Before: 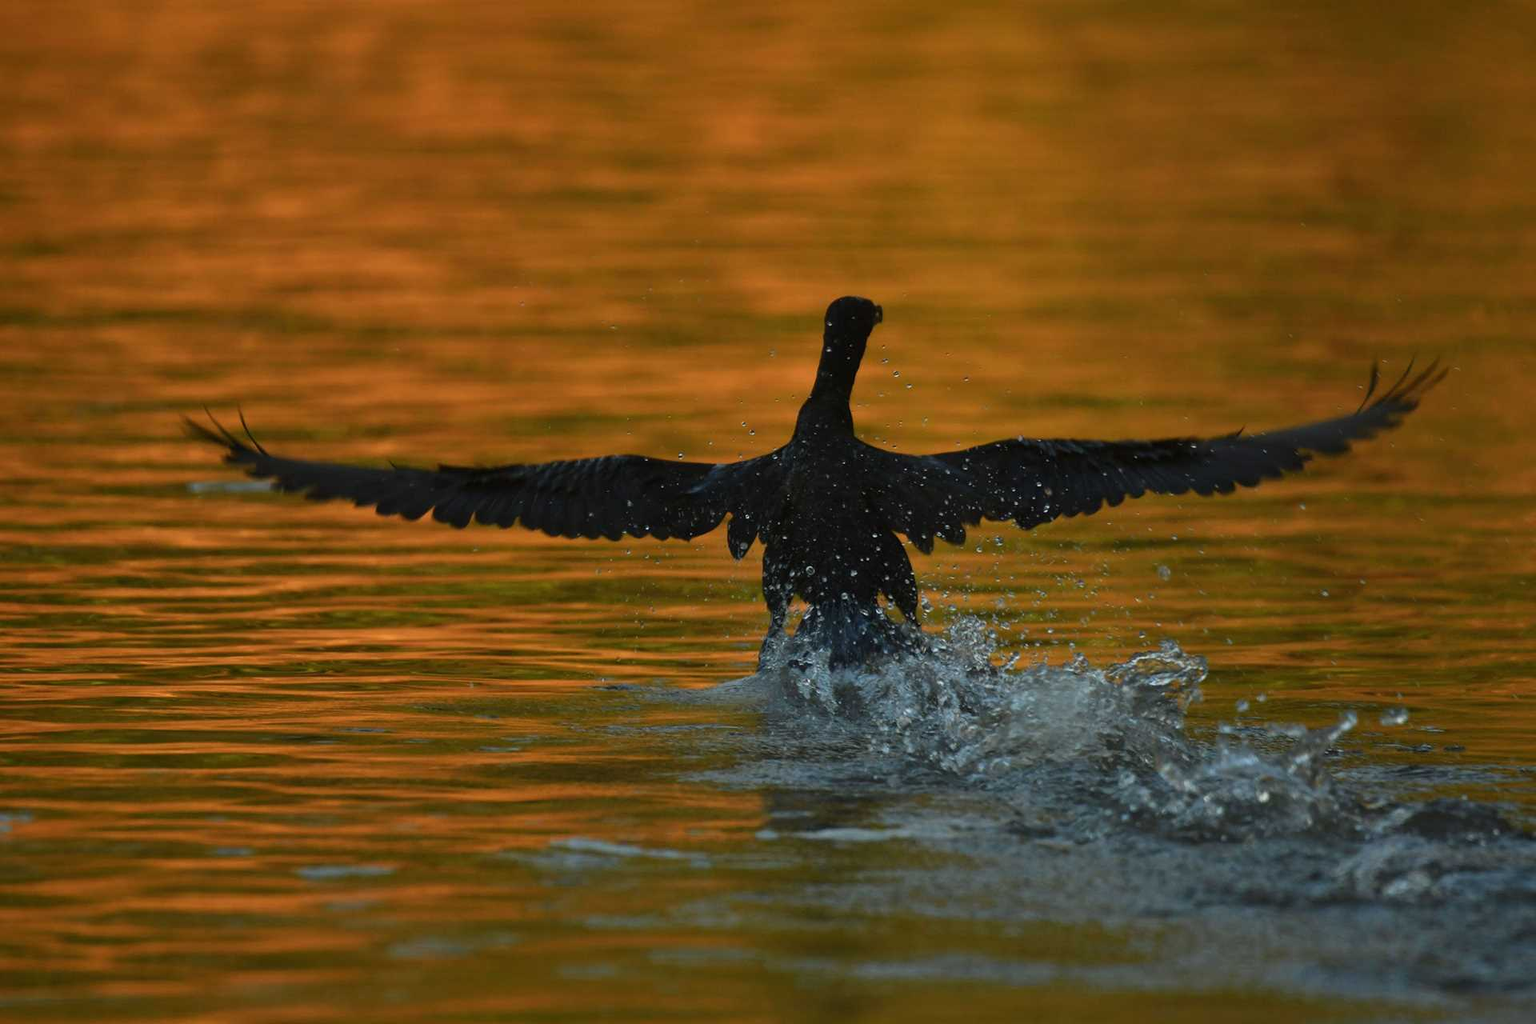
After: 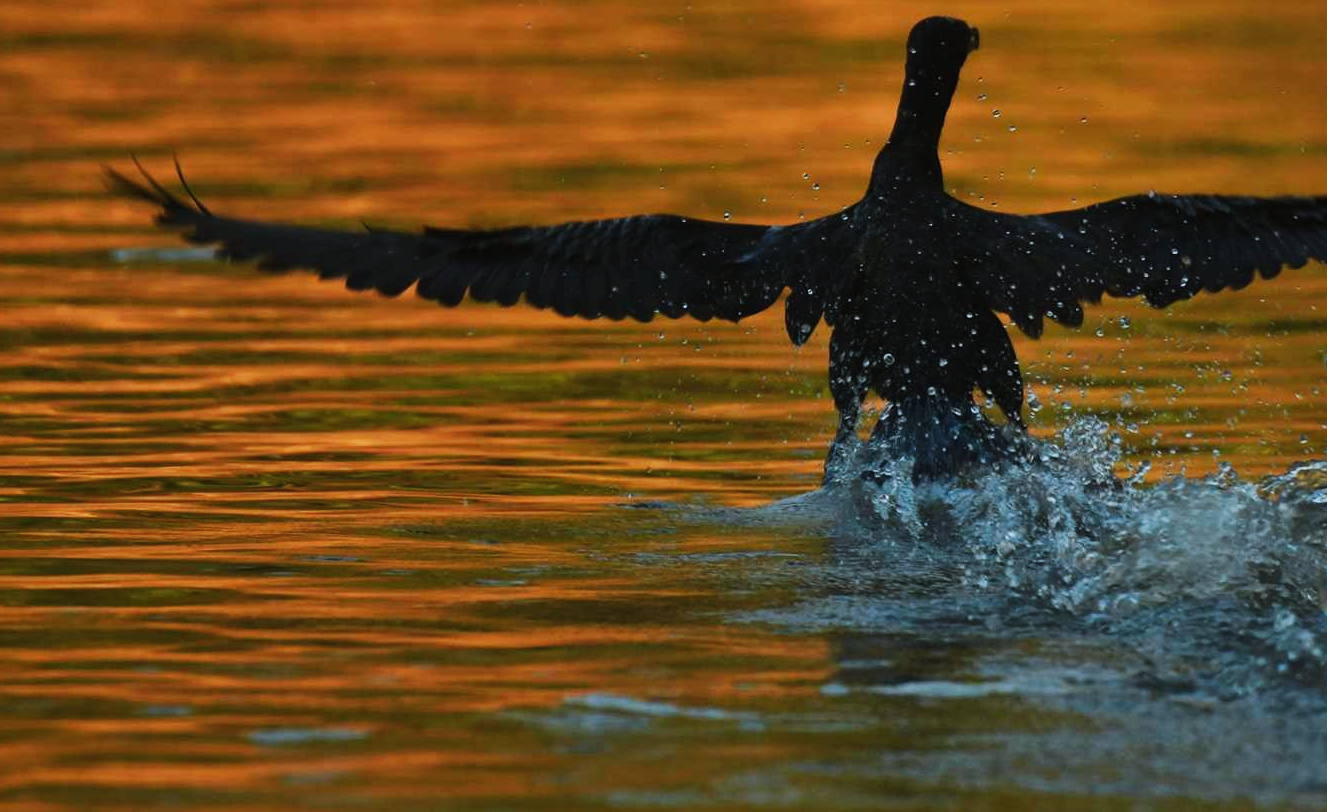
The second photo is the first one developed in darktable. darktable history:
tone curve: curves: ch0 [(0, 0.01) (0.037, 0.032) (0.131, 0.108) (0.275, 0.256) (0.483, 0.512) (0.61, 0.665) (0.696, 0.742) (0.792, 0.819) (0.911, 0.925) (0.997, 0.995)]; ch1 [(0, 0) (0.308, 0.29) (0.425, 0.411) (0.492, 0.488) (0.505, 0.503) (0.527, 0.531) (0.568, 0.594) (0.683, 0.702) (0.746, 0.77) (1, 1)]; ch2 [(0, 0) (0.246, 0.233) (0.36, 0.352) (0.415, 0.415) (0.485, 0.487) (0.502, 0.504) (0.525, 0.523) (0.539, 0.553) (0.587, 0.594) (0.636, 0.652) (0.711, 0.729) (0.845, 0.855) (0.998, 0.977)], preserve colors none
crop: left 6.504%, top 27.713%, right 24.342%, bottom 8.832%
color correction: highlights a* -4.07, highlights b* -10.92
